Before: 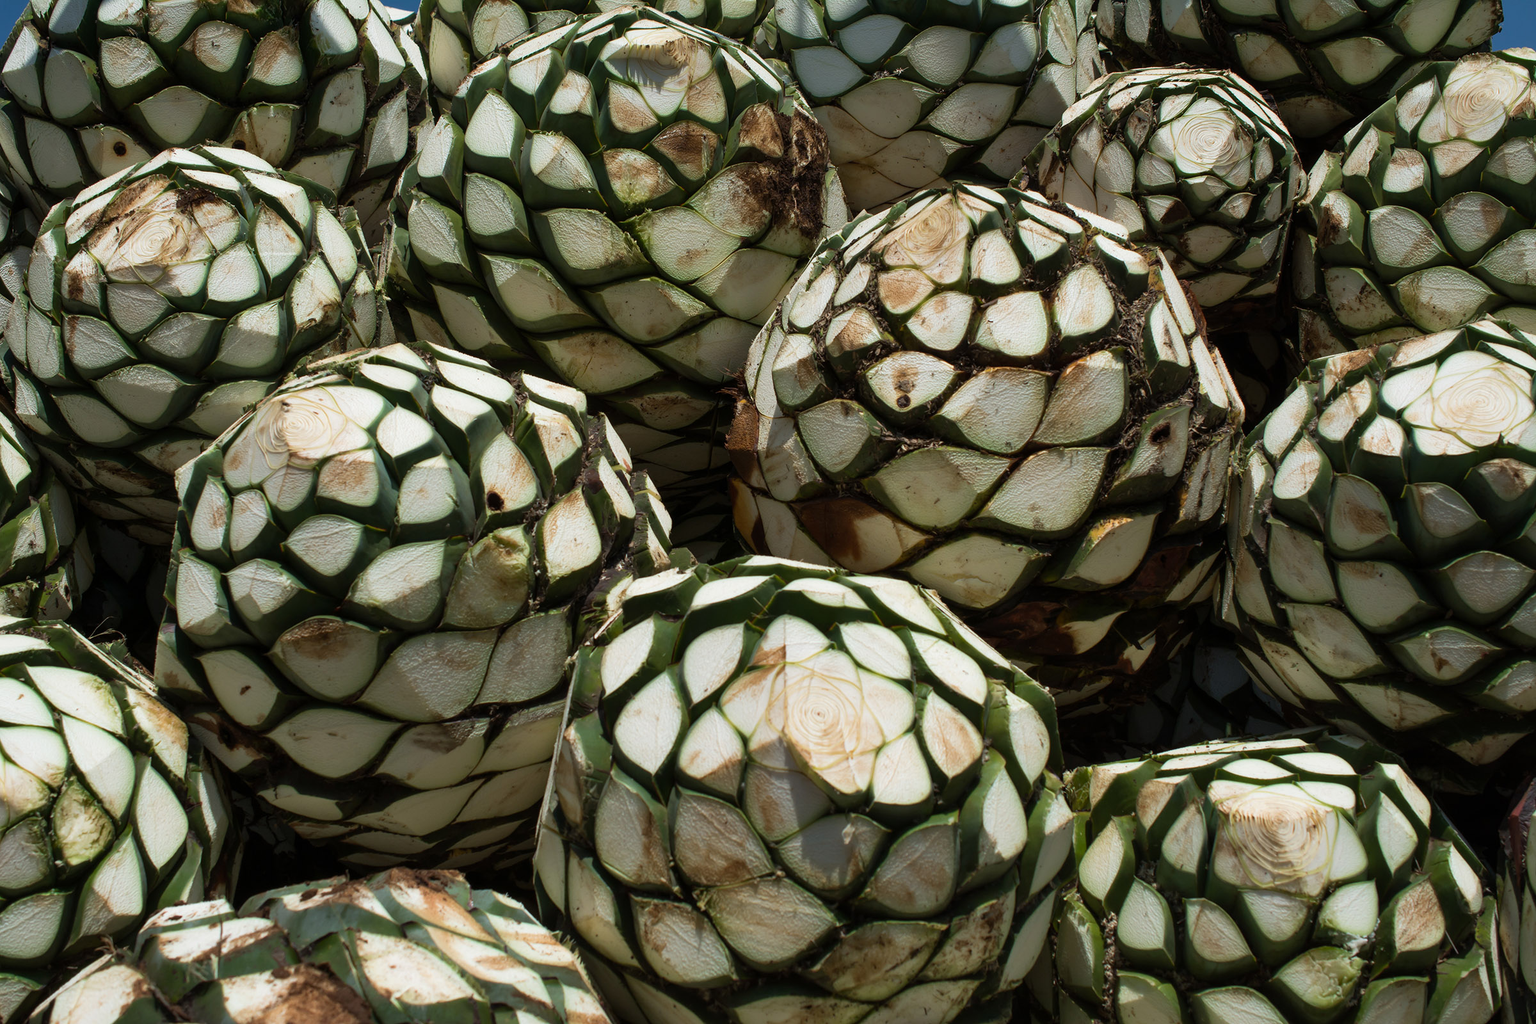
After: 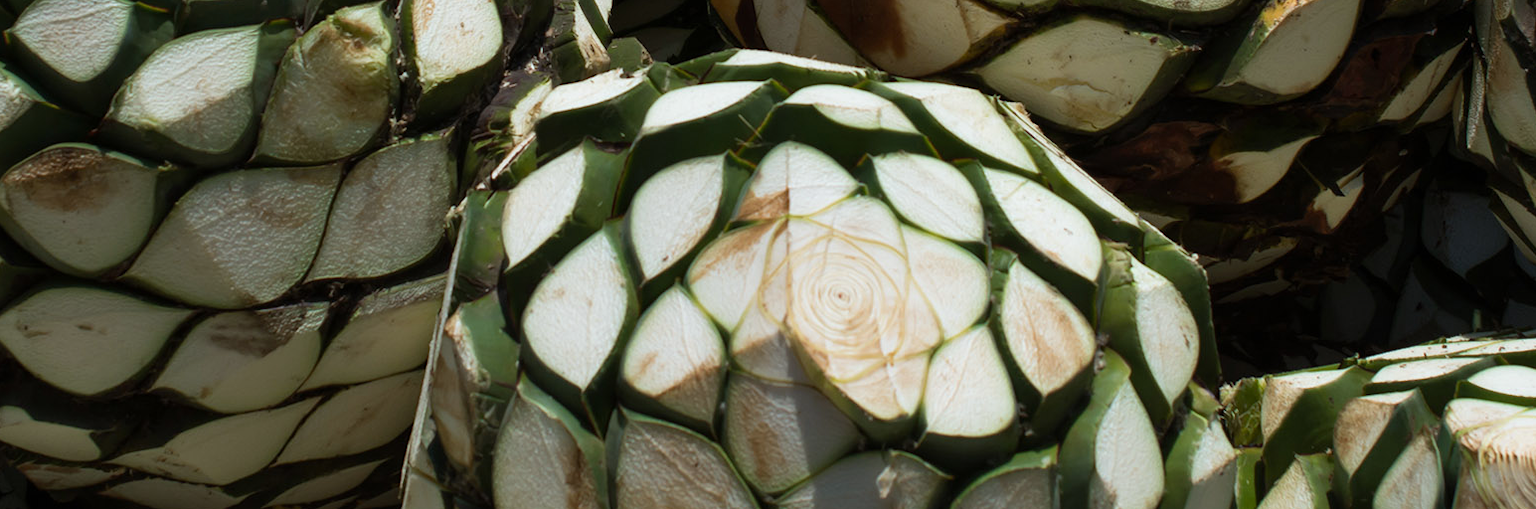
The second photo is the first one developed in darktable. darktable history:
crop: left 18.091%, top 51.13%, right 17.525%, bottom 16.85%
white balance: red 0.982, blue 1.018
